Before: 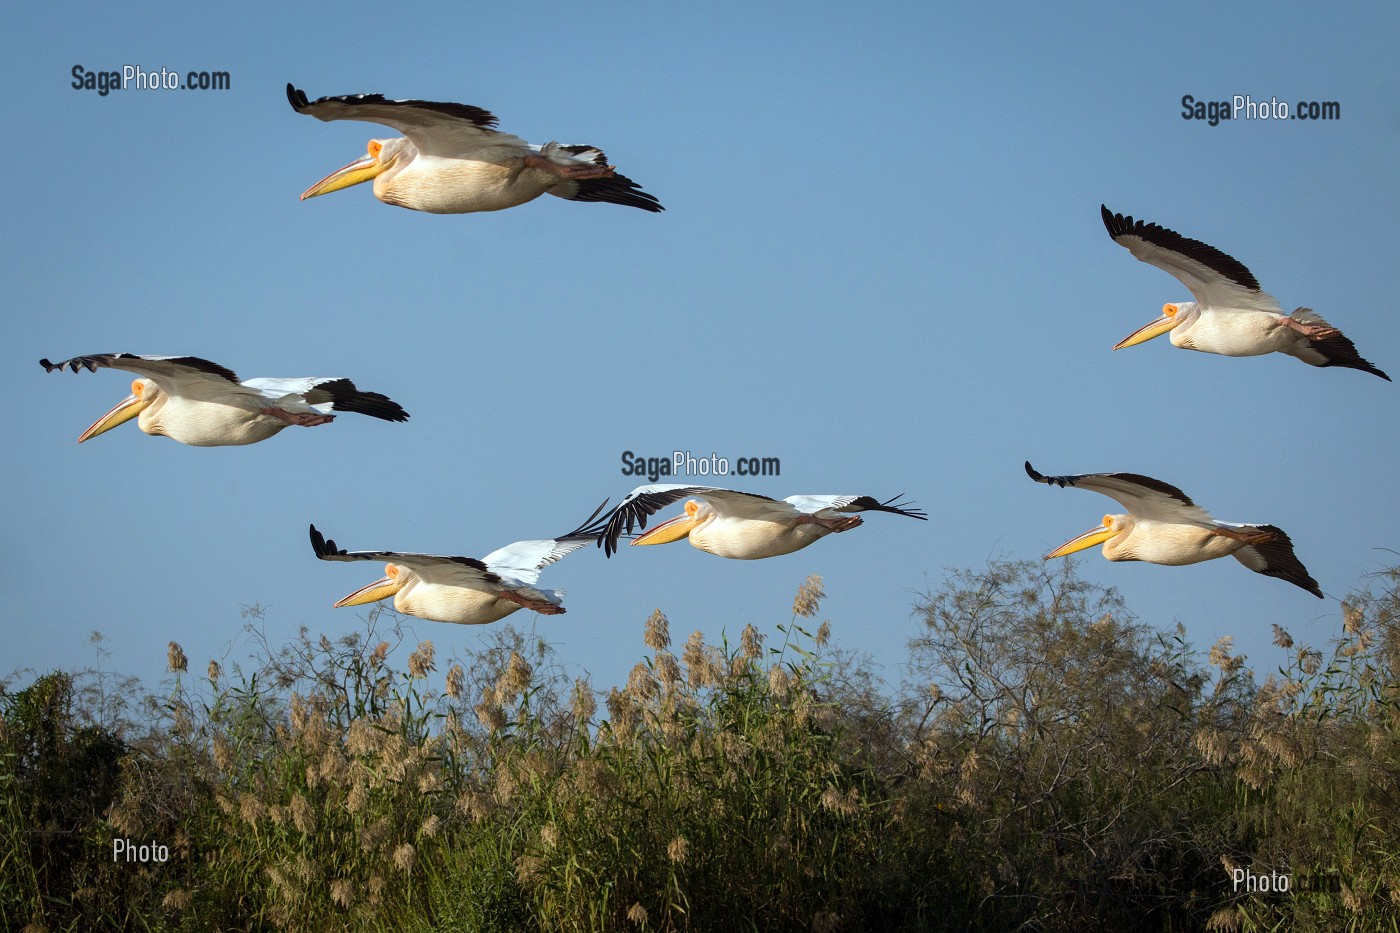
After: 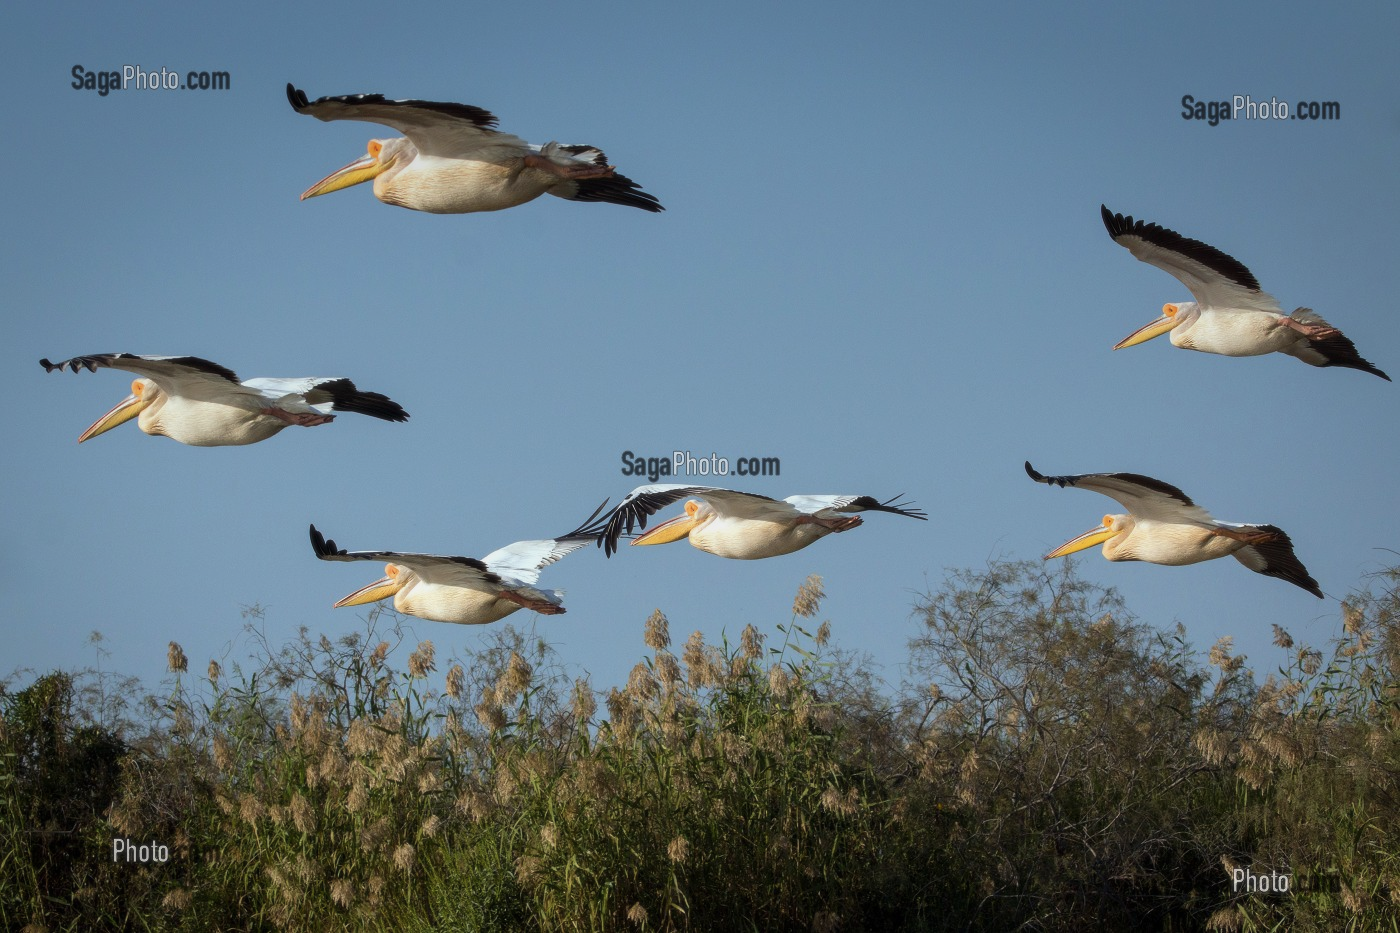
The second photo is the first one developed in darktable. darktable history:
soften: size 10%, saturation 50%, brightness 0.2 EV, mix 10%
graduated density: on, module defaults
